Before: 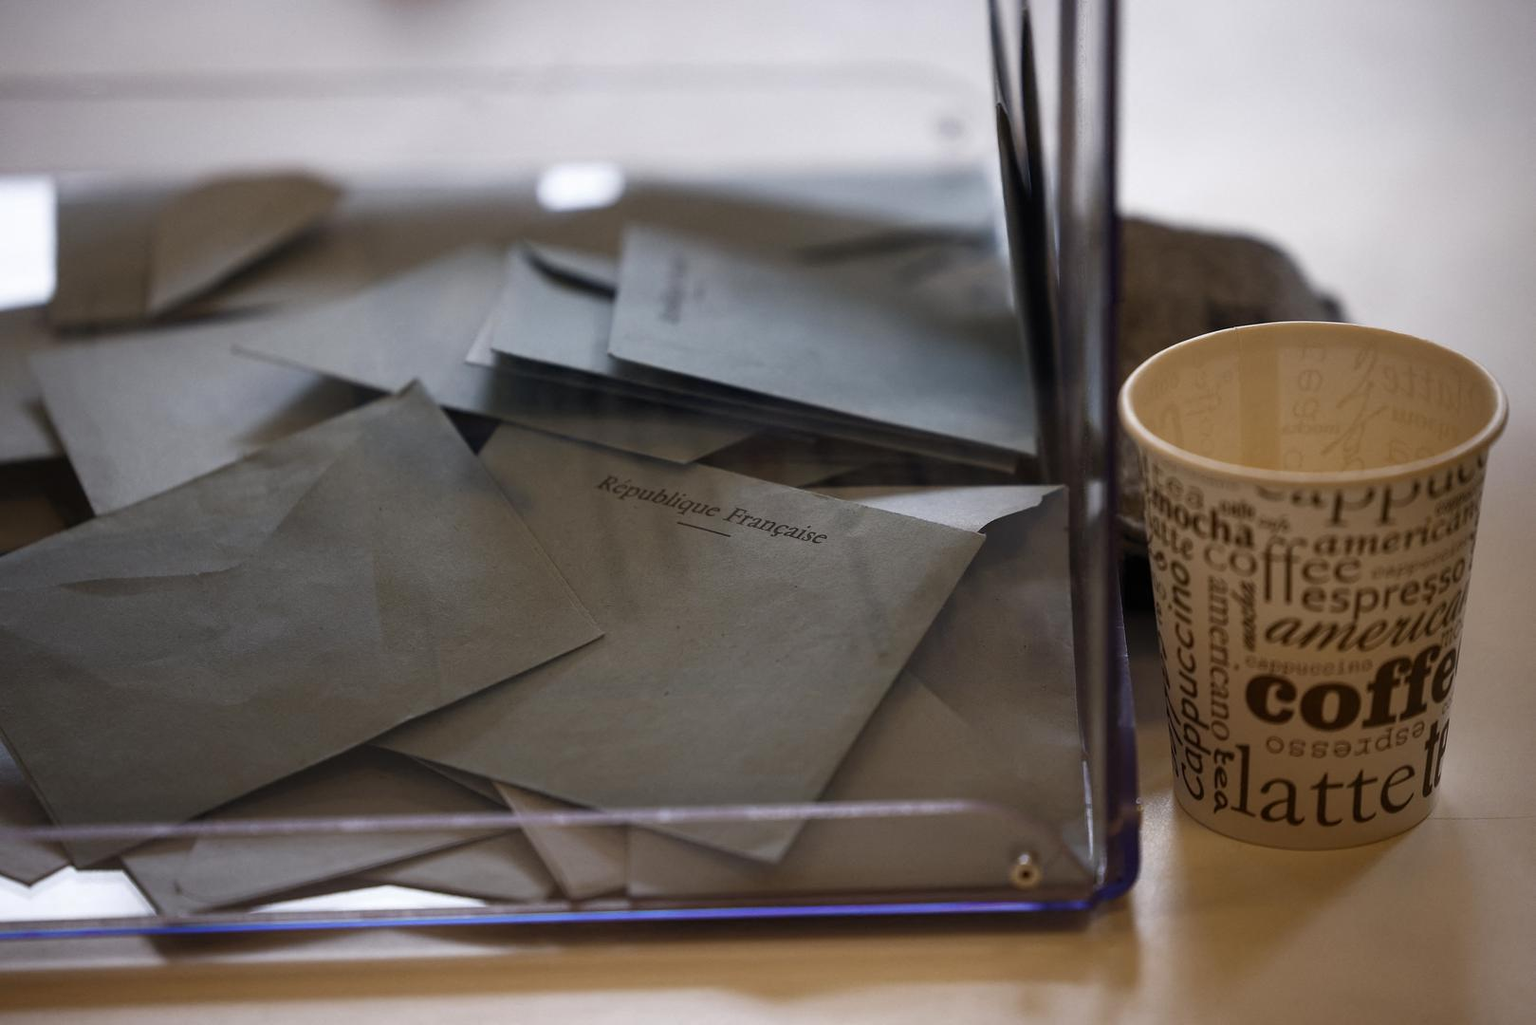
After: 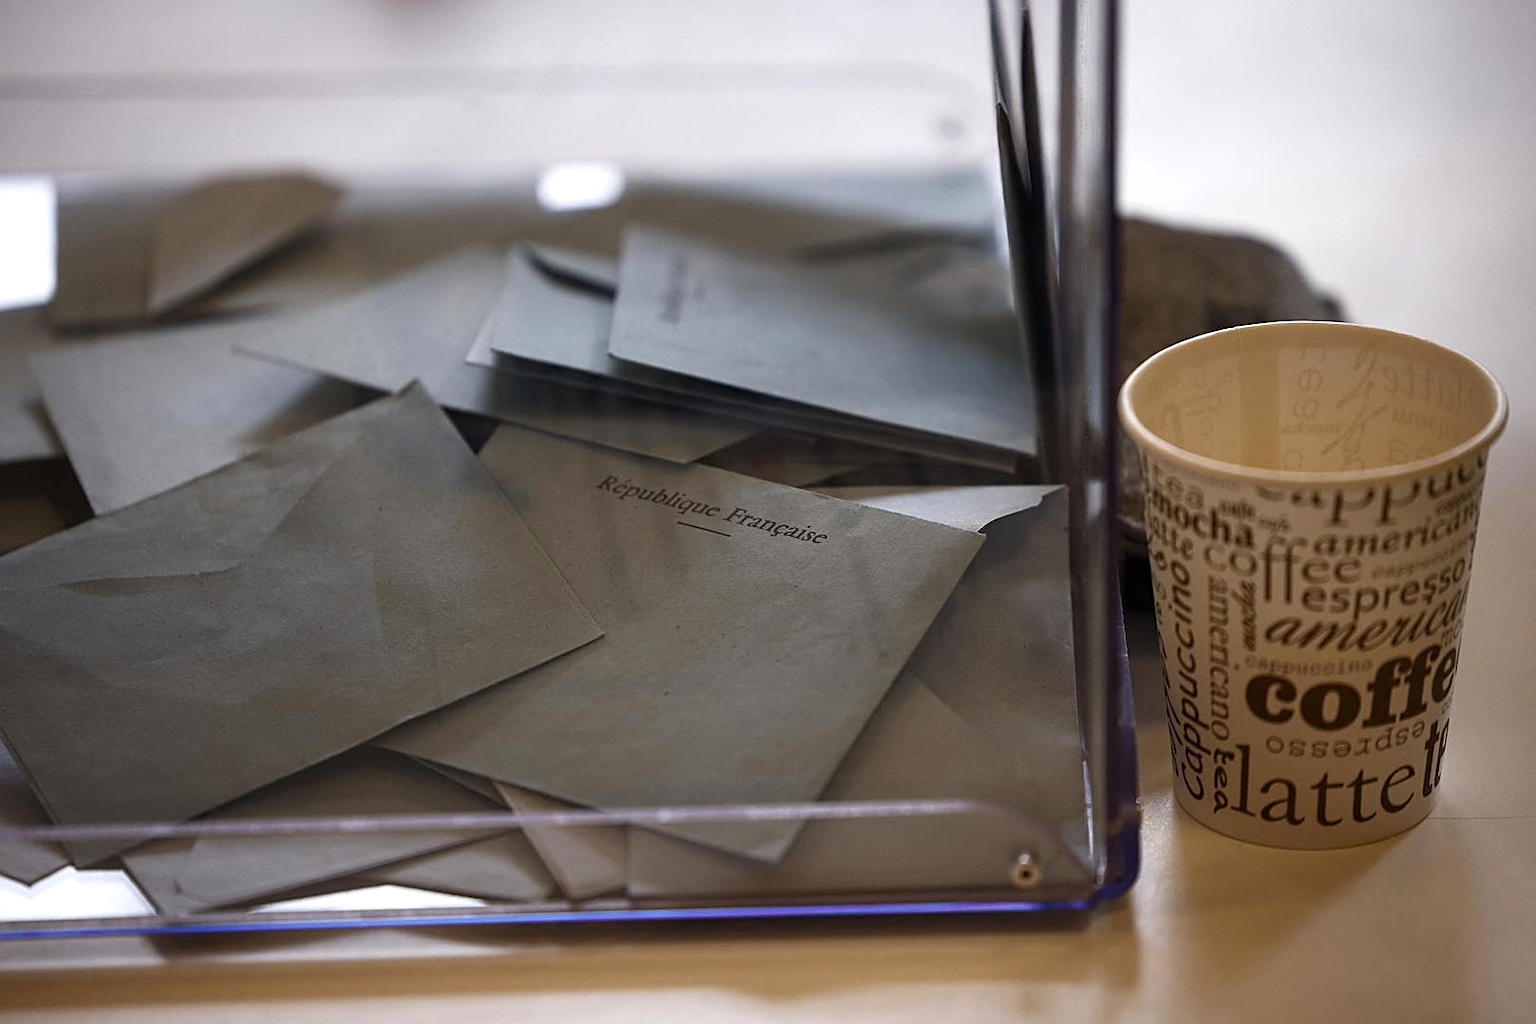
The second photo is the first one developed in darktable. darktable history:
sharpen: on, module defaults
exposure: exposure 0.236 EV, compensate highlight preservation false
